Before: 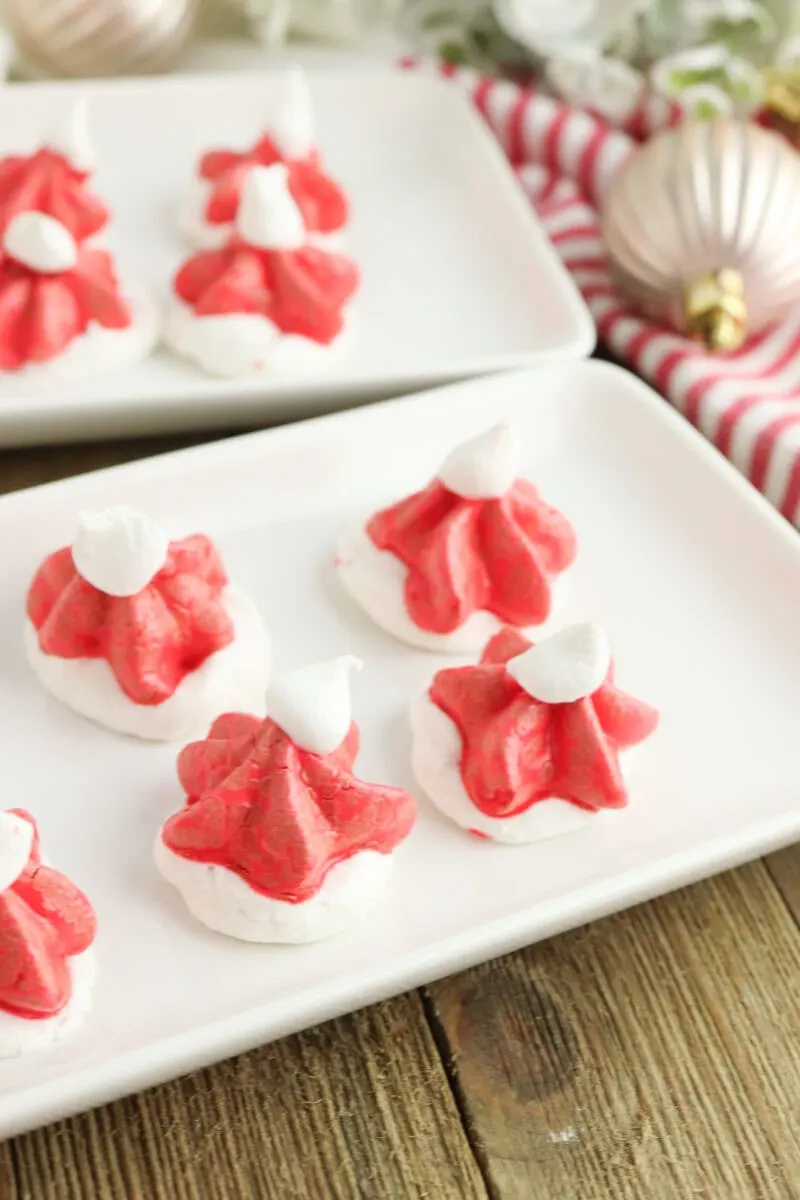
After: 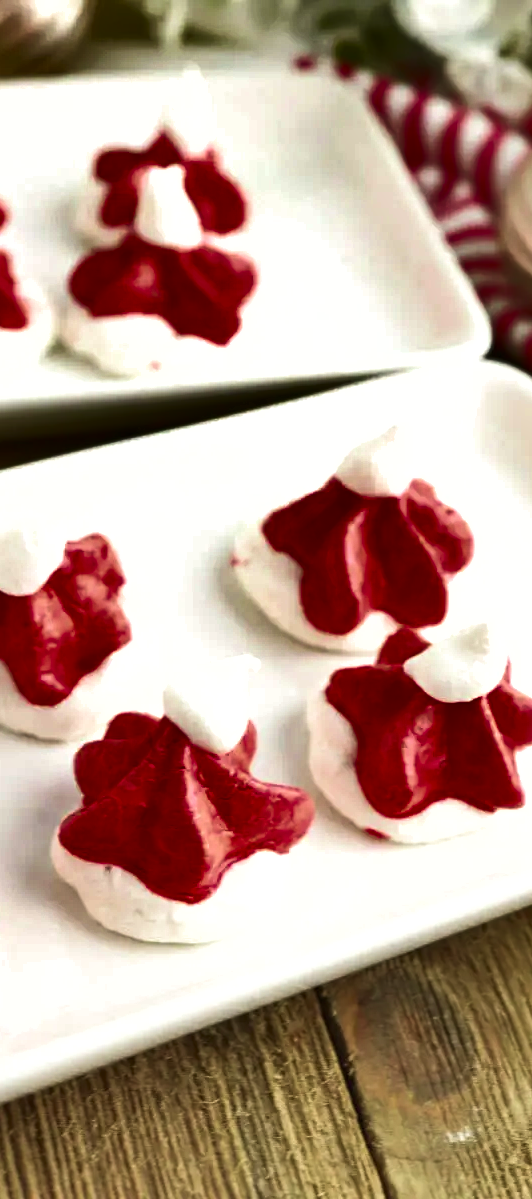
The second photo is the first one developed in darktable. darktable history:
shadows and highlights: shadows 20.76, highlights -81.73, soften with gaussian
exposure: black level correction 0, exposure 0.302 EV, compensate highlight preservation false
velvia: on, module defaults
tone curve: curves: ch0 [(0, 0) (0.265, 0.253) (0.732, 0.751) (1, 1)], color space Lab, linked channels, preserve colors none
crop and rotate: left 12.883%, right 20.51%
